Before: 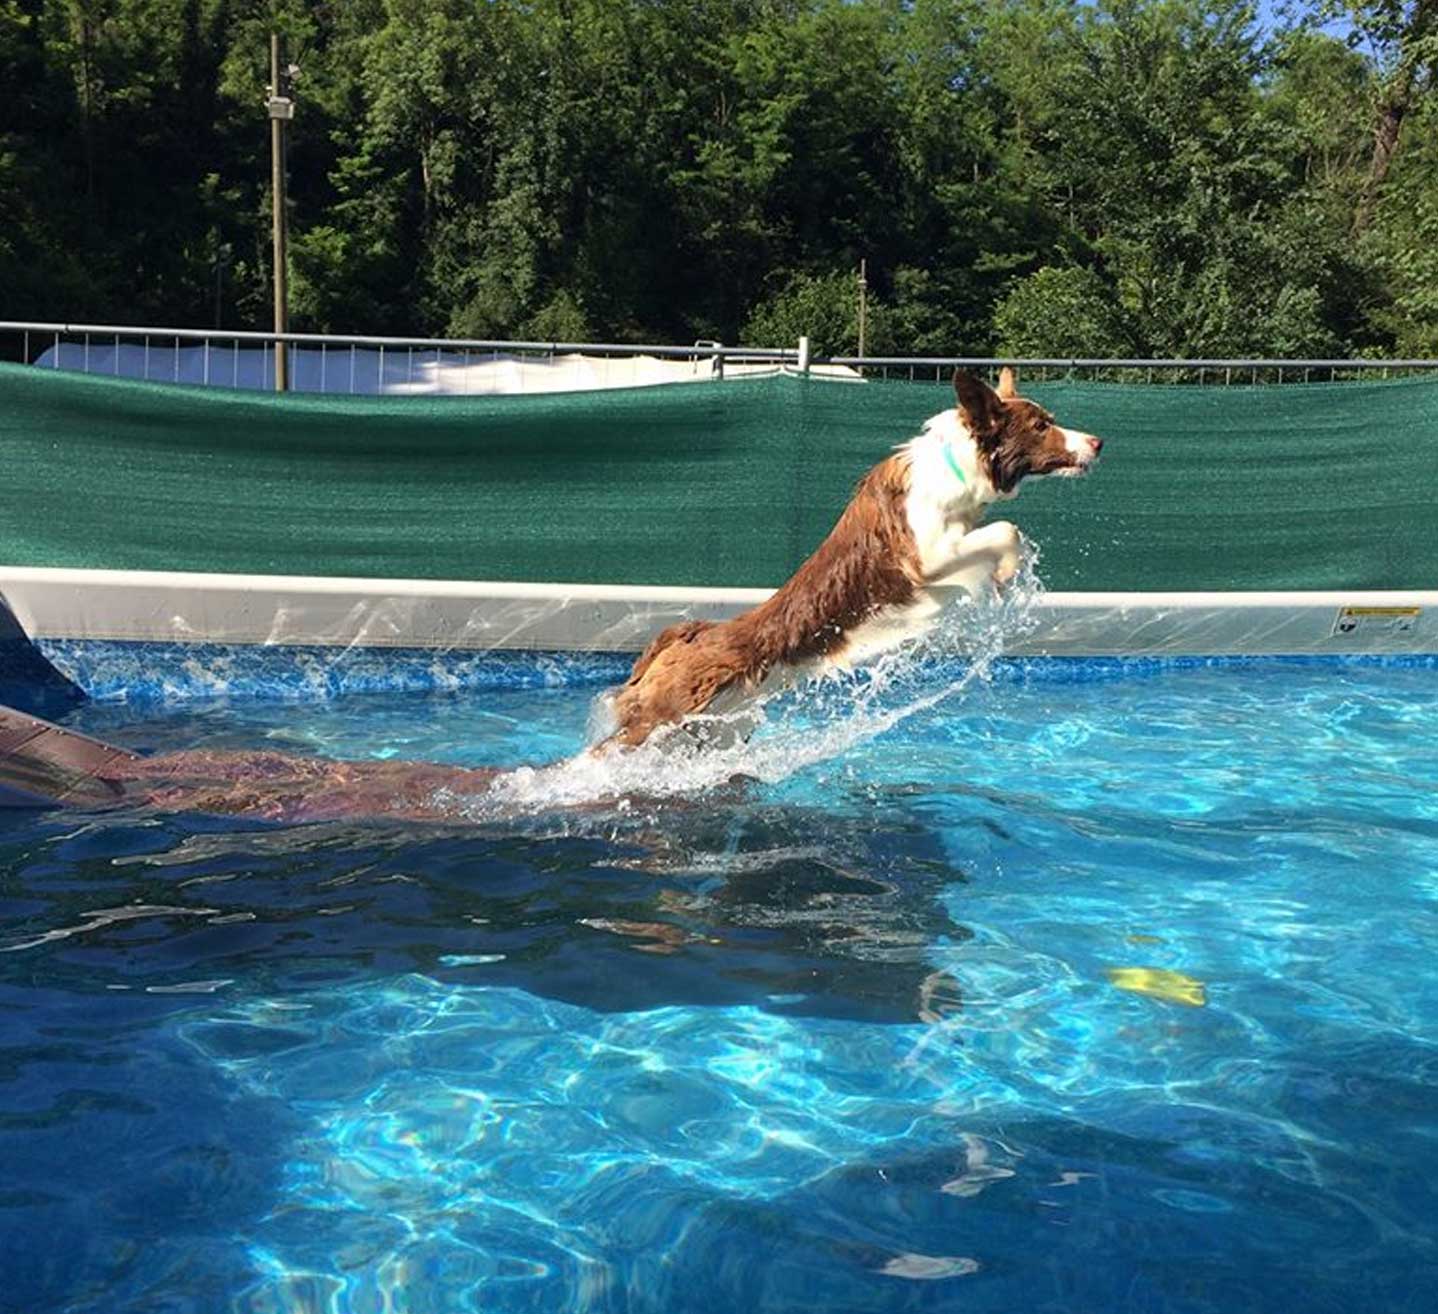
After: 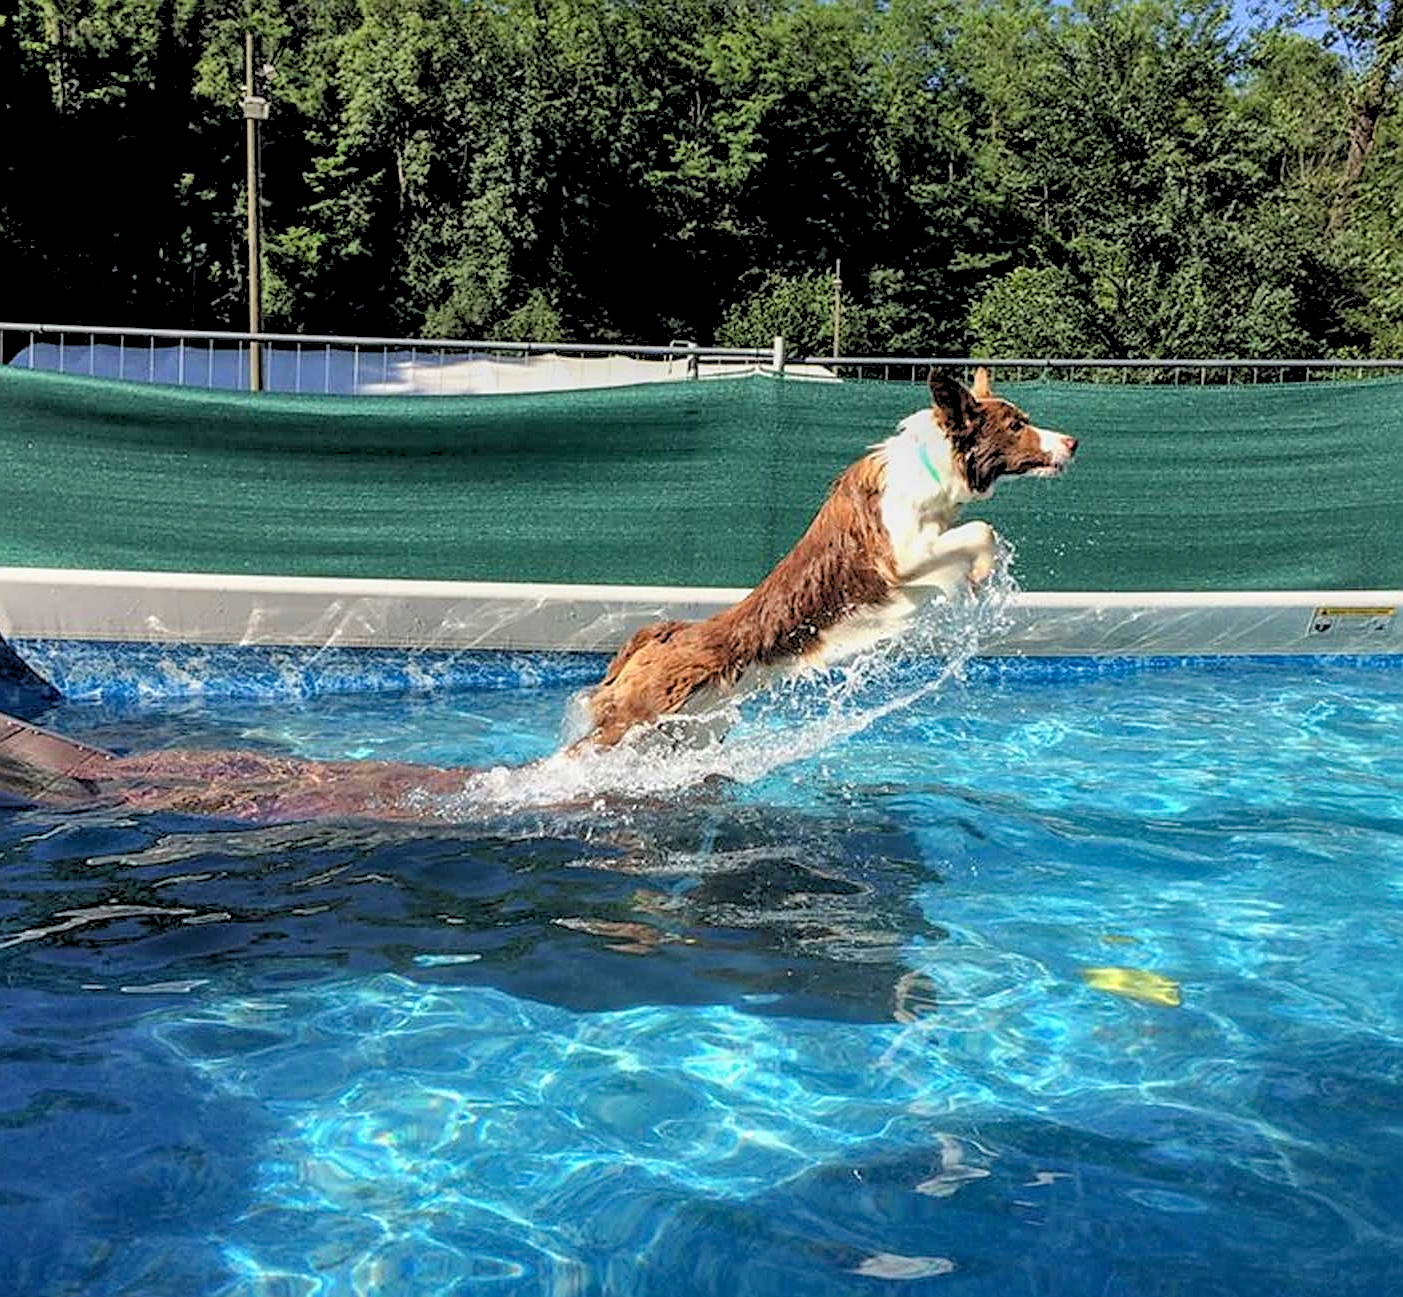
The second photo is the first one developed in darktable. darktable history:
sharpen: amount 0.478
shadows and highlights: shadows 40, highlights -54, highlights color adjustment 46%, low approximation 0.01, soften with gaussian
crop and rotate: left 1.774%, right 0.633%, bottom 1.28%
local contrast: detail 130%
rgb levels: preserve colors sum RGB, levels [[0.038, 0.433, 0.934], [0, 0.5, 1], [0, 0.5, 1]]
